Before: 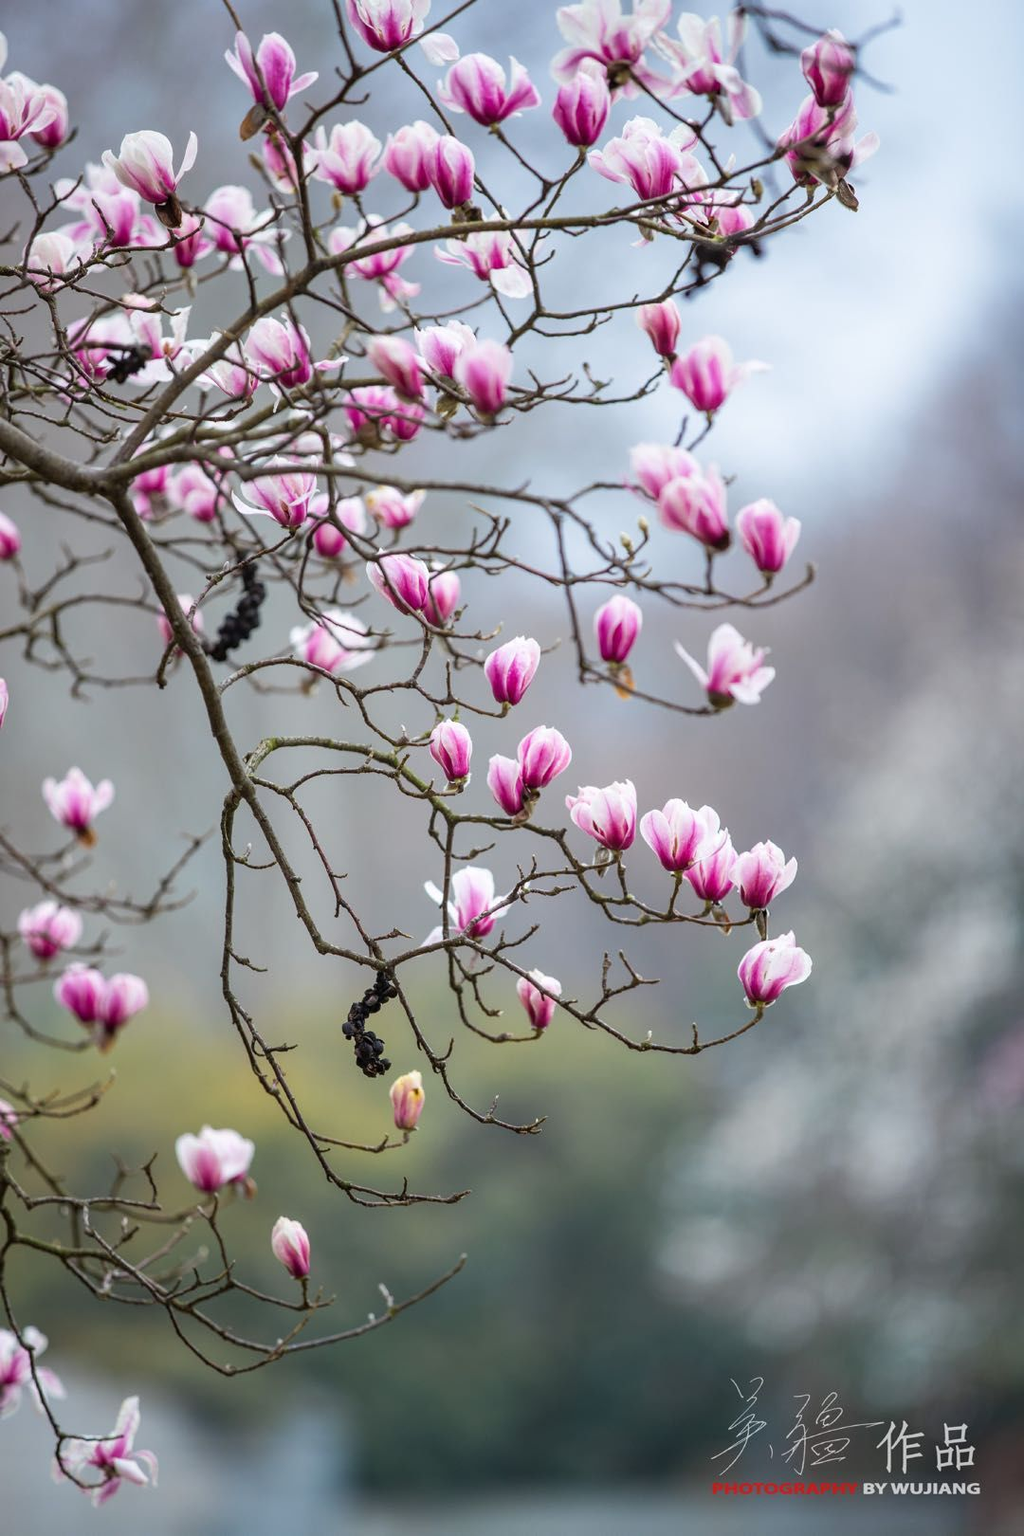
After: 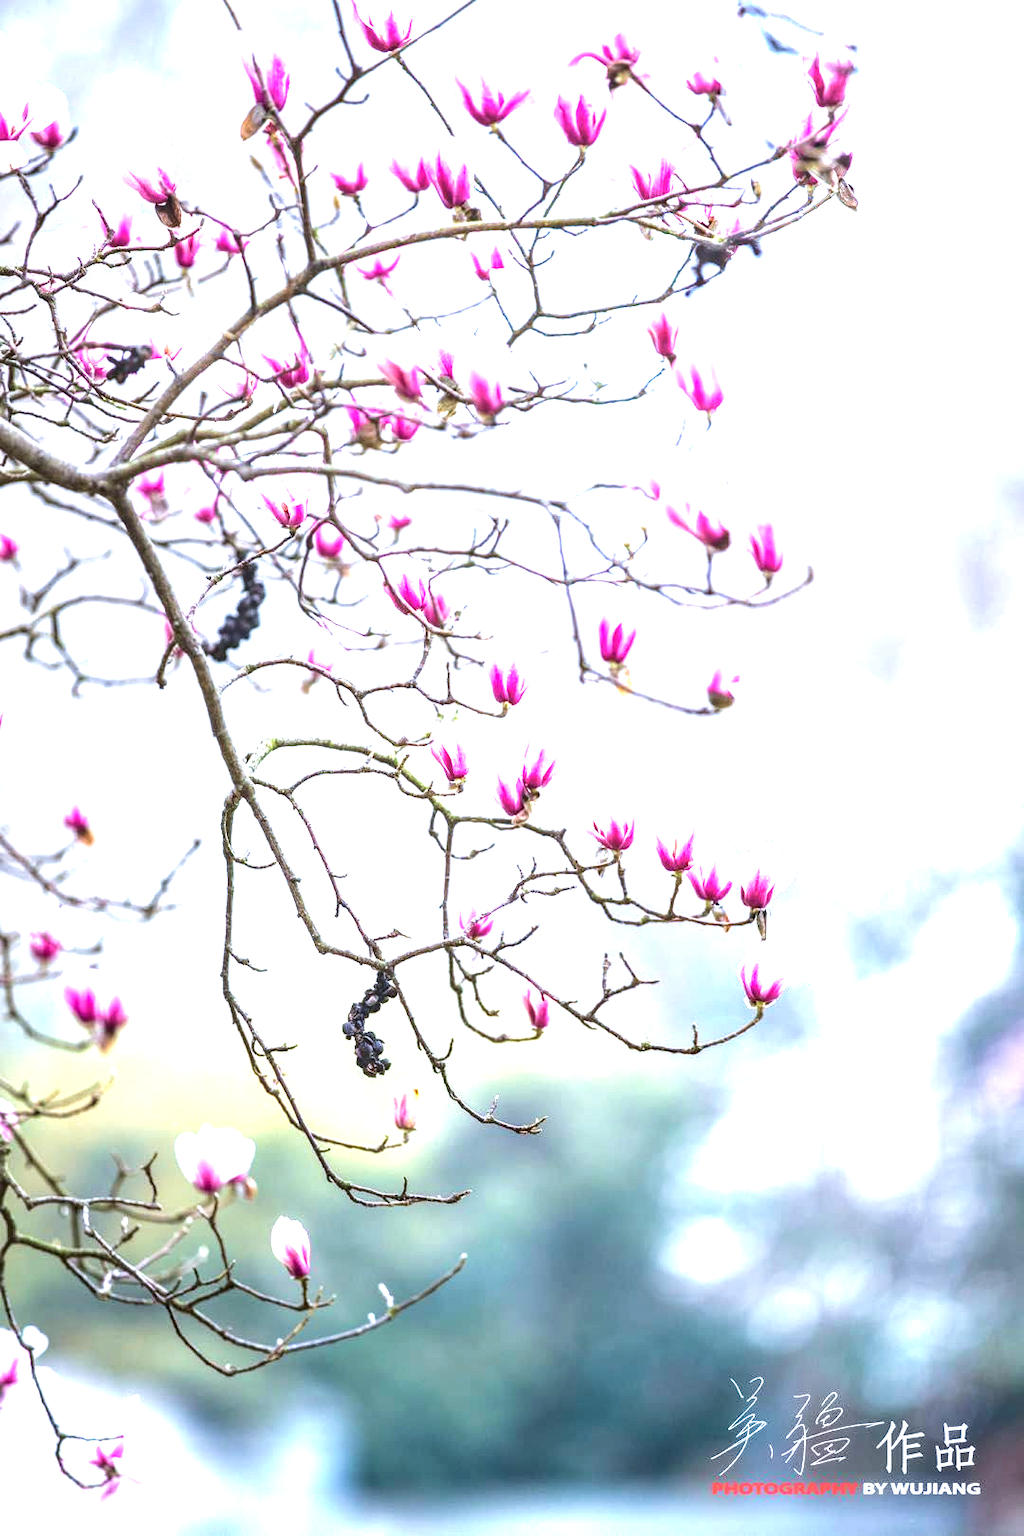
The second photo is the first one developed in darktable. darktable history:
velvia: on, module defaults
tone equalizer: -8 EV -0.417 EV, -7 EV -0.389 EV, -6 EV -0.333 EV, -5 EV -0.222 EV, -3 EV 0.222 EV, -2 EV 0.333 EV, -1 EV 0.389 EV, +0 EV 0.417 EV, edges refinement/feathering 500, mask exposure compensation -1.57 EV, preserve details no
local contrast: on, module defaults
color calibration: illuminant as shot in camera, x 0.37, y 0.382, temperature 4313.32 K
exposure: black level correction 0, exposure 1.675 EV, compensate exposure bias true, compensate highlight preservation false
